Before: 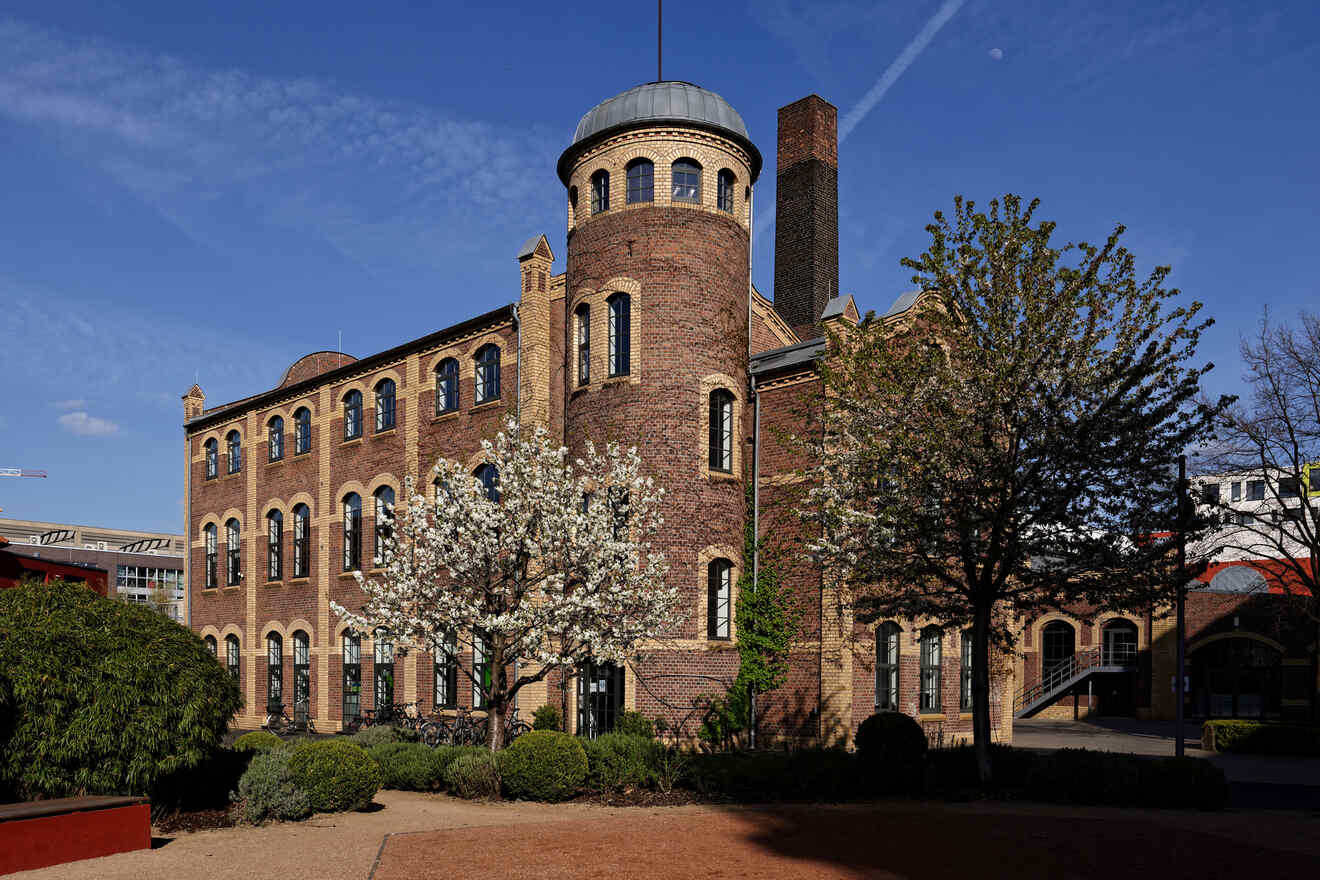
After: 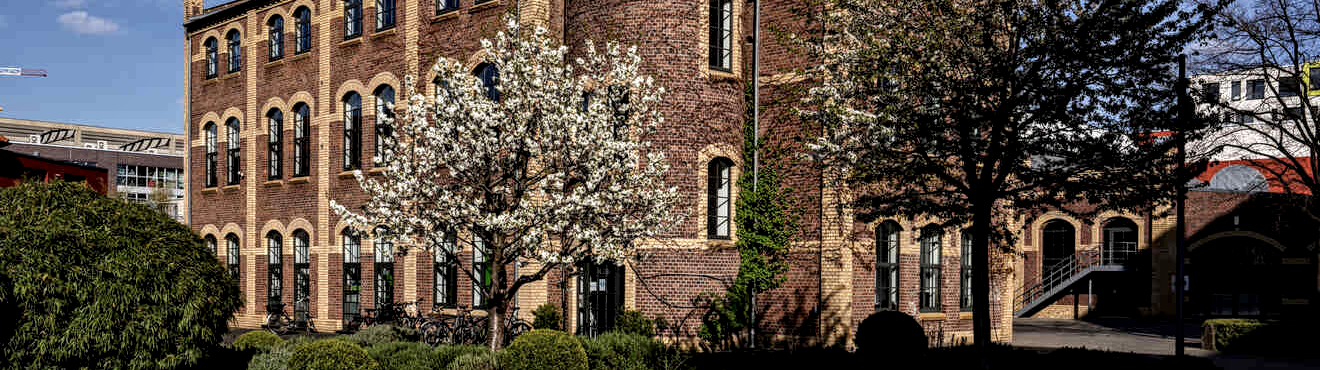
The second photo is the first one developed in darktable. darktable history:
crop: top 45.67%, bottom 12.207%
local contrast: highlights 22%, shadows 70%, detail 170%
